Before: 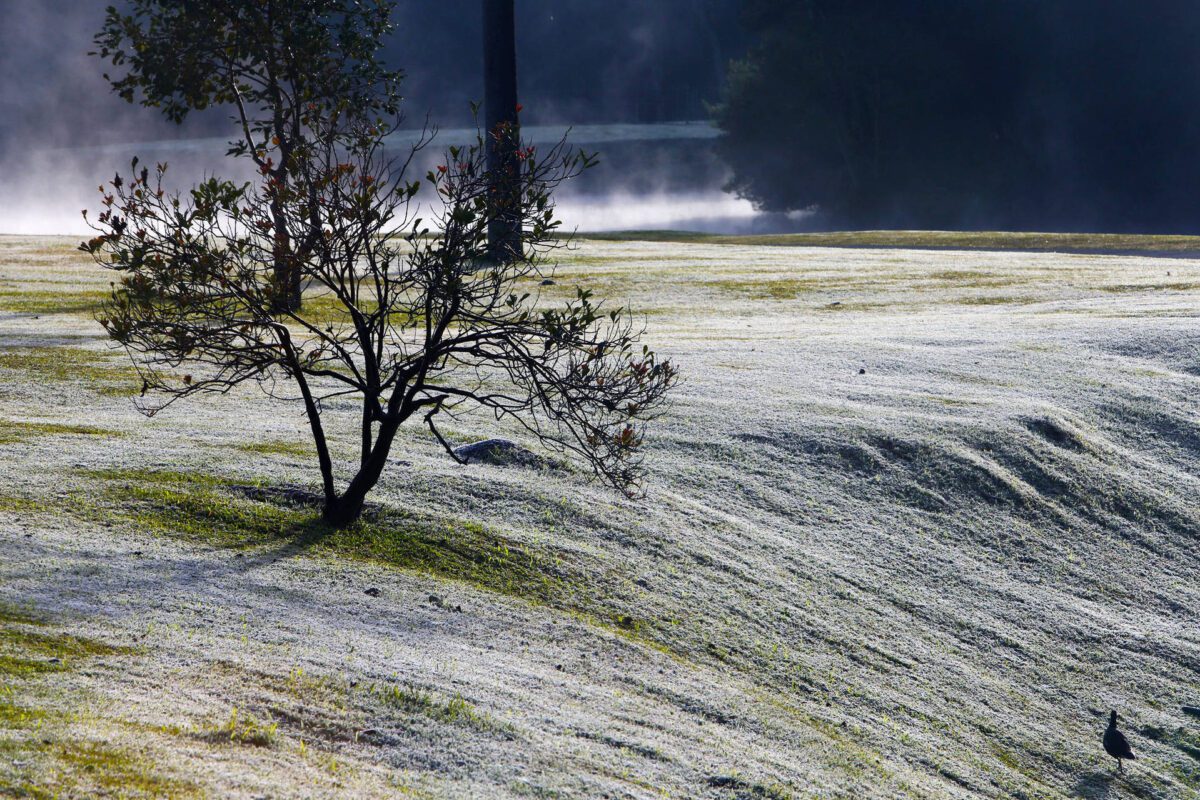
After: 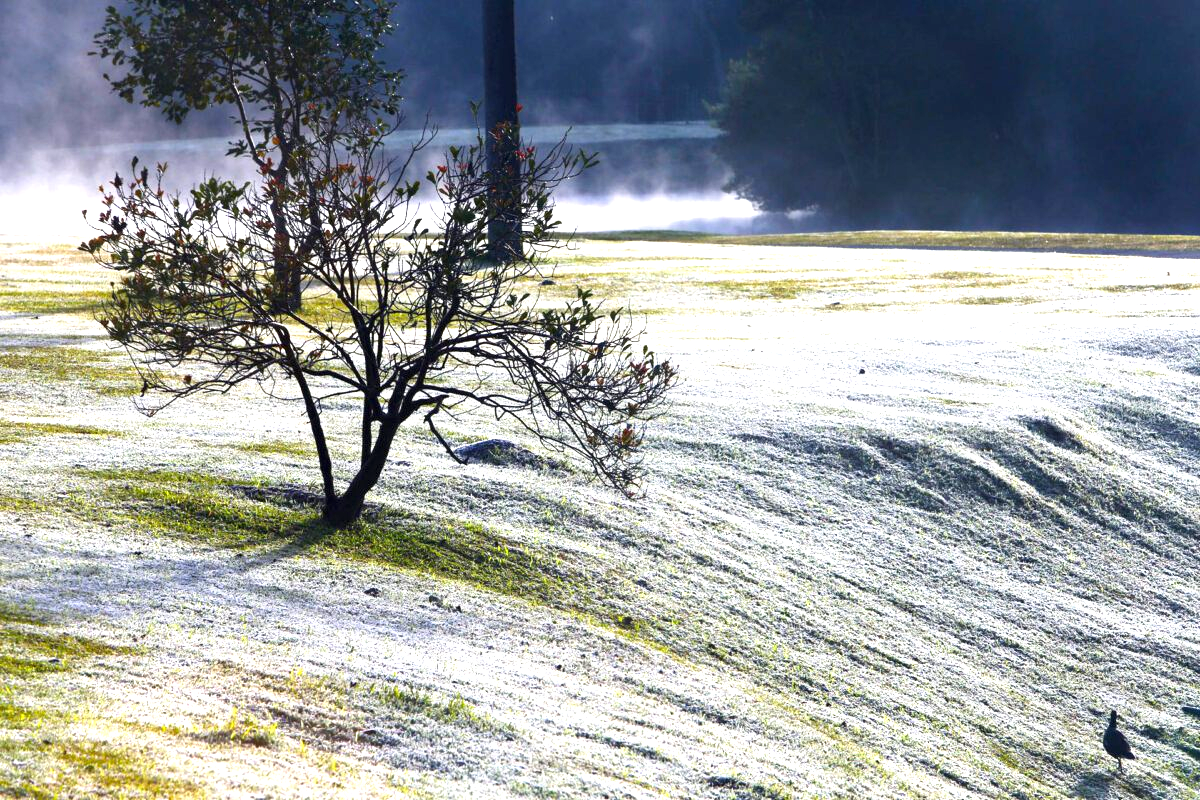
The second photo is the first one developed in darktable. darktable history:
contrast brightness saturation: contrast 0.04, saturation 0.07
exposure: exposure 1.137 EV, compensate highlight preservation false
